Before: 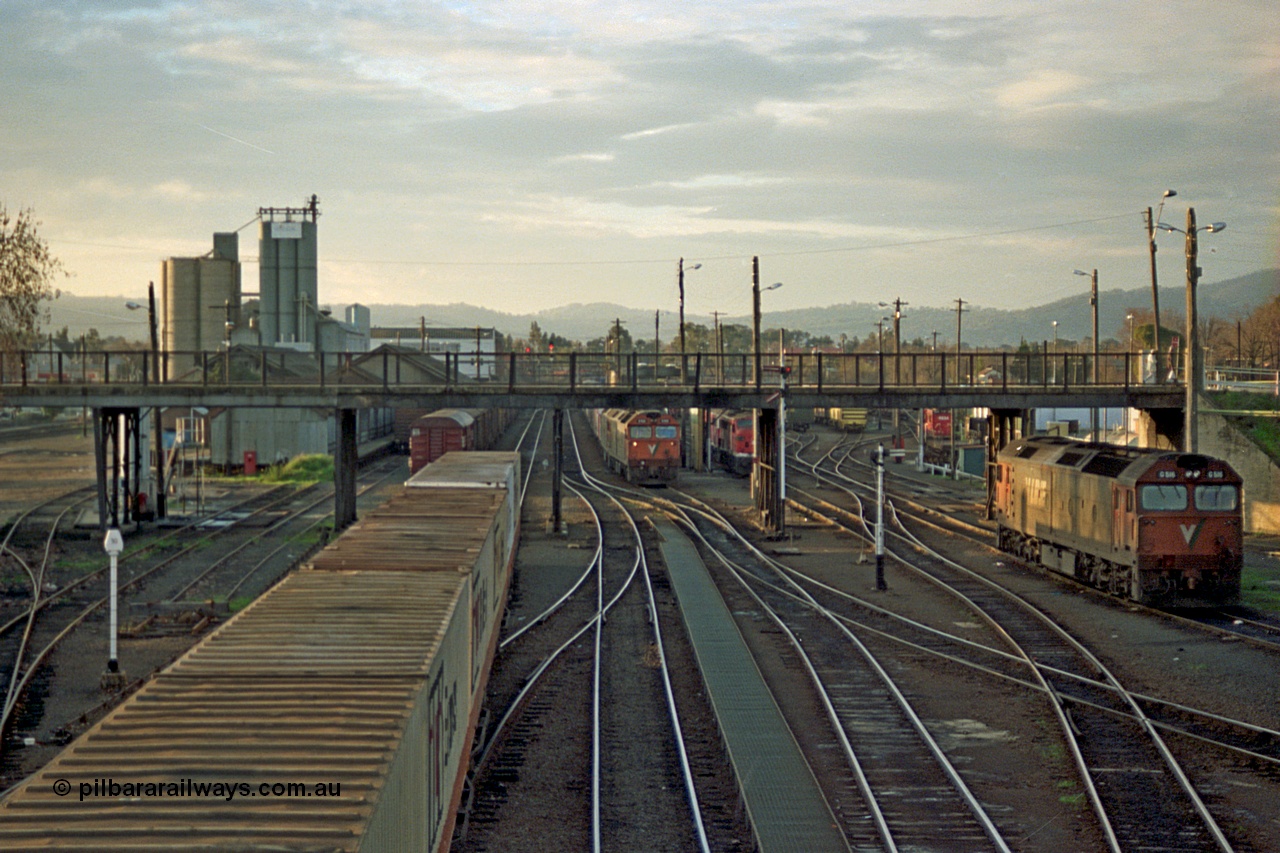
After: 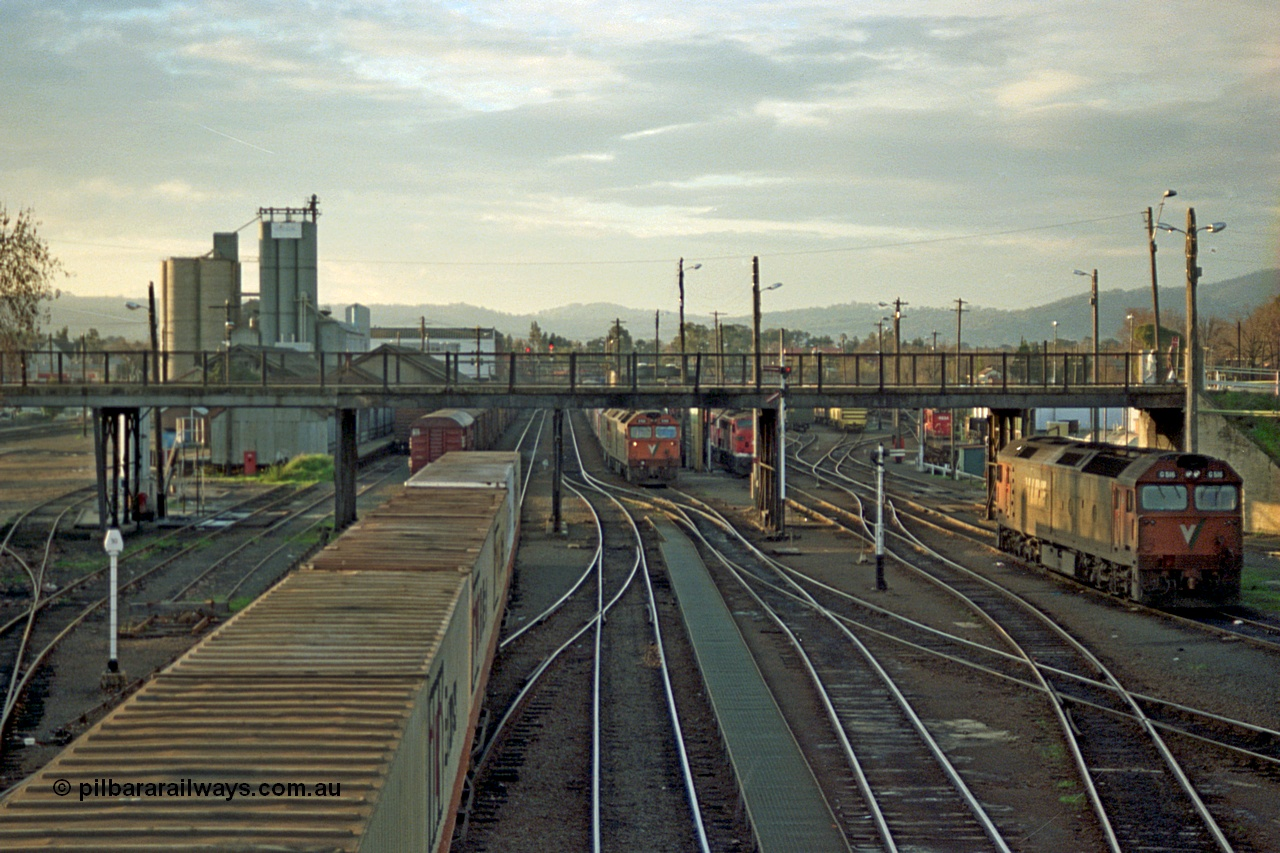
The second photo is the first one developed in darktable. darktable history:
white balance: red 0.978, blue 0.999
exposure: exposure 0.128 EV, compensate highlight preservation false
